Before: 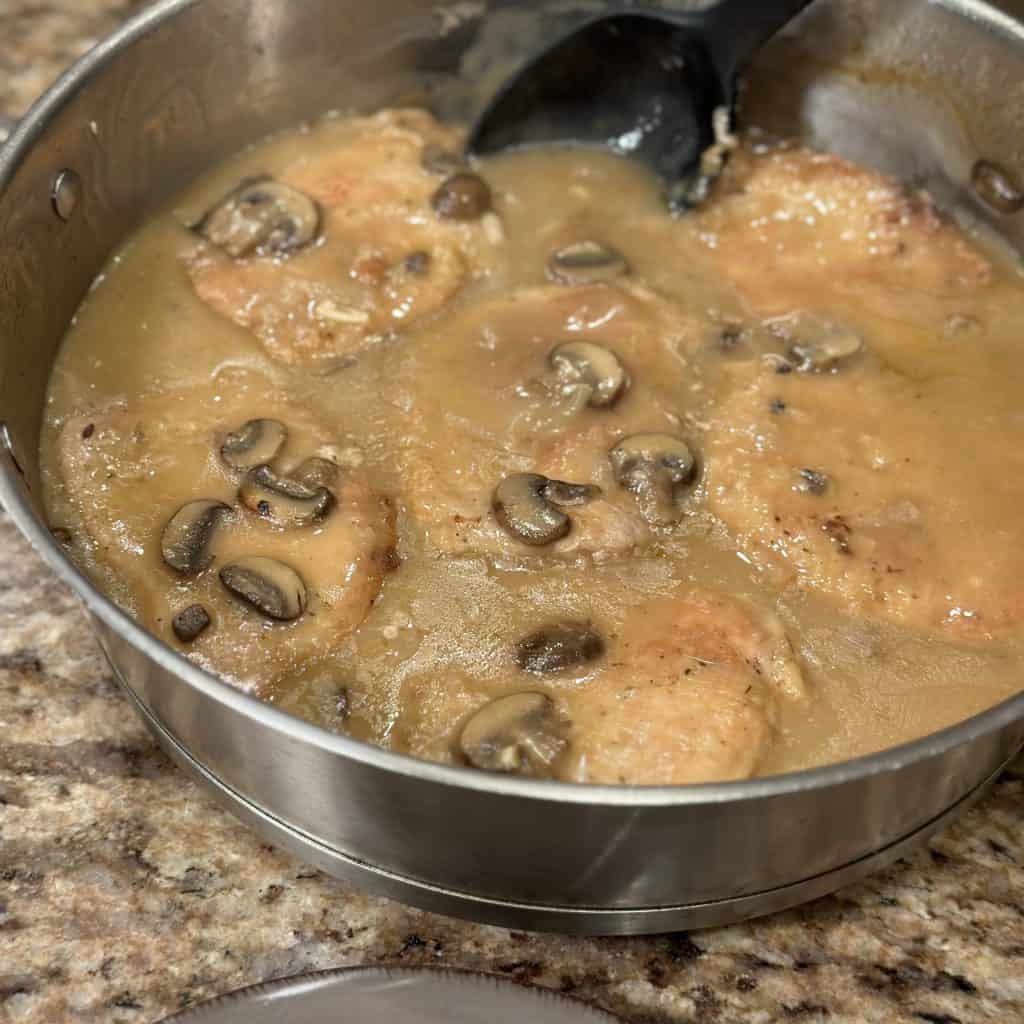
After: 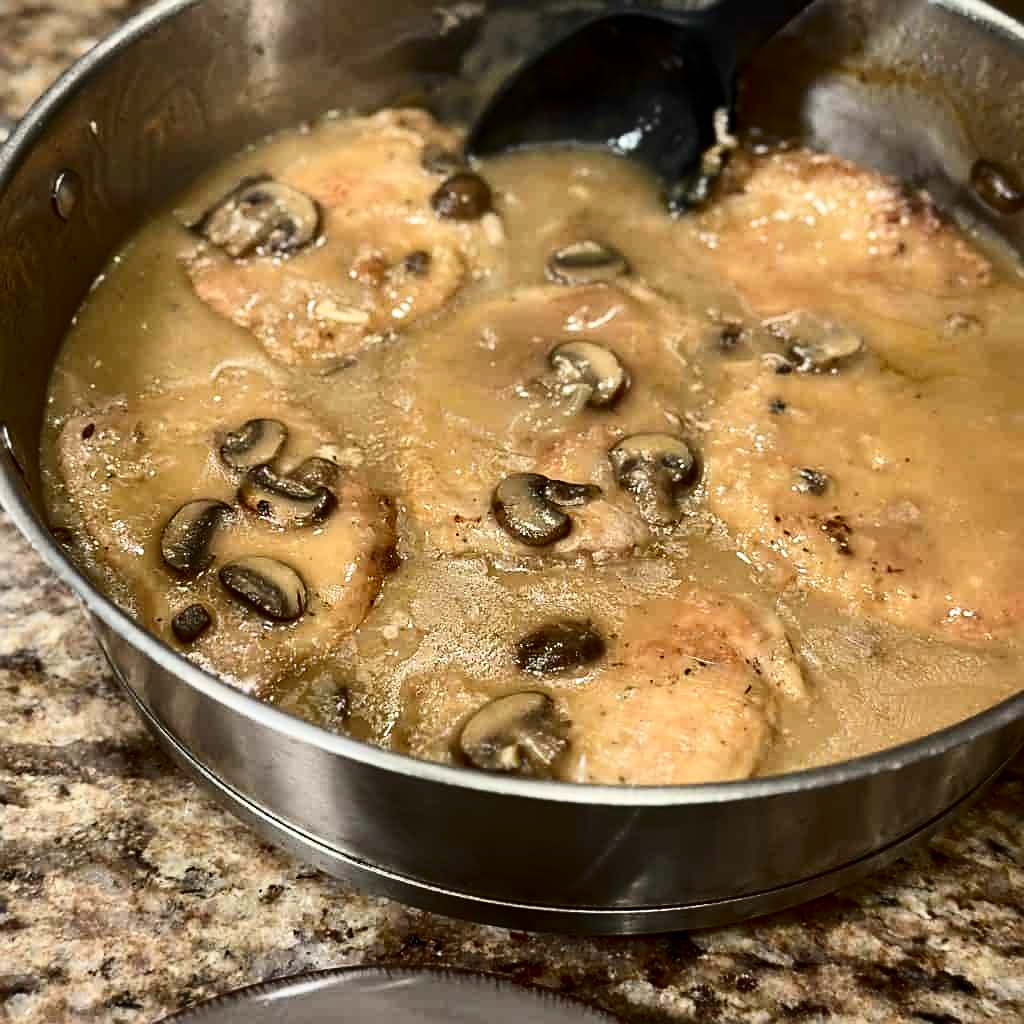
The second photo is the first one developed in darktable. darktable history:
sharpen: on, module defaults
contrast brightness saturation: contrast 0.32, brightness -0.067, saturation 0.173
